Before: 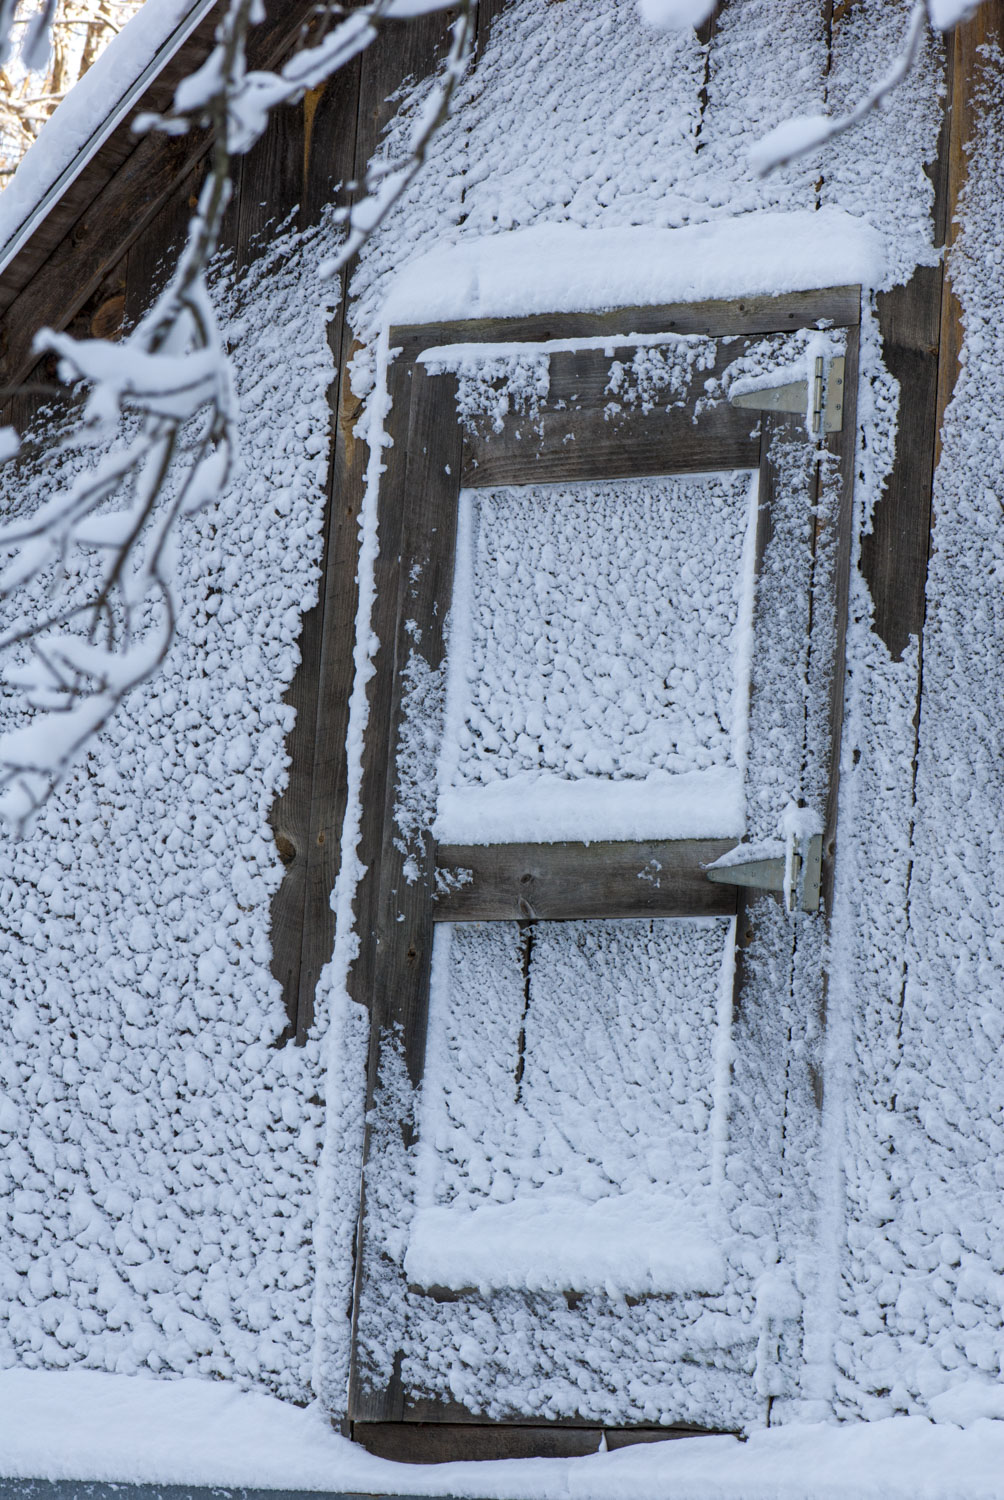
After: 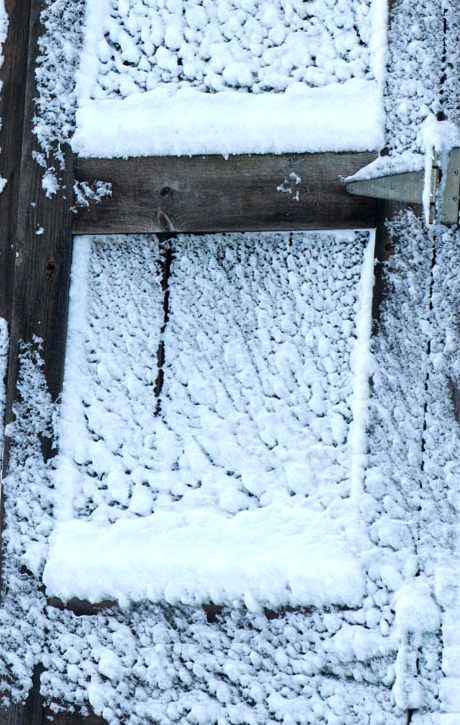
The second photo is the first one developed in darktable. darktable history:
color correction: highlights a* 0.207, highlights b* 2.7, shadows a* -0.874, shadows b* -4.78
tone equalizer: -8 EV -0.75 EV, -7 EV -0.7 EV, -6 EV -0.6 EV, -5 EV -0.4 EV, -3 EV 0.4 EV, -2 EV 0.6 EV, -1 EV 0.7 EV, +0 EV 0.75 EV, edges refinement/feathering 500, mask exposure compensation -1.57 EV, preserve details no
shadows and highlights: shadows 29.32, highlights -29.32, low approximation 0.01, soften with gaussian
crop: left 35.976%, top 45.819%, right 18.162%, bottom 5.807%
